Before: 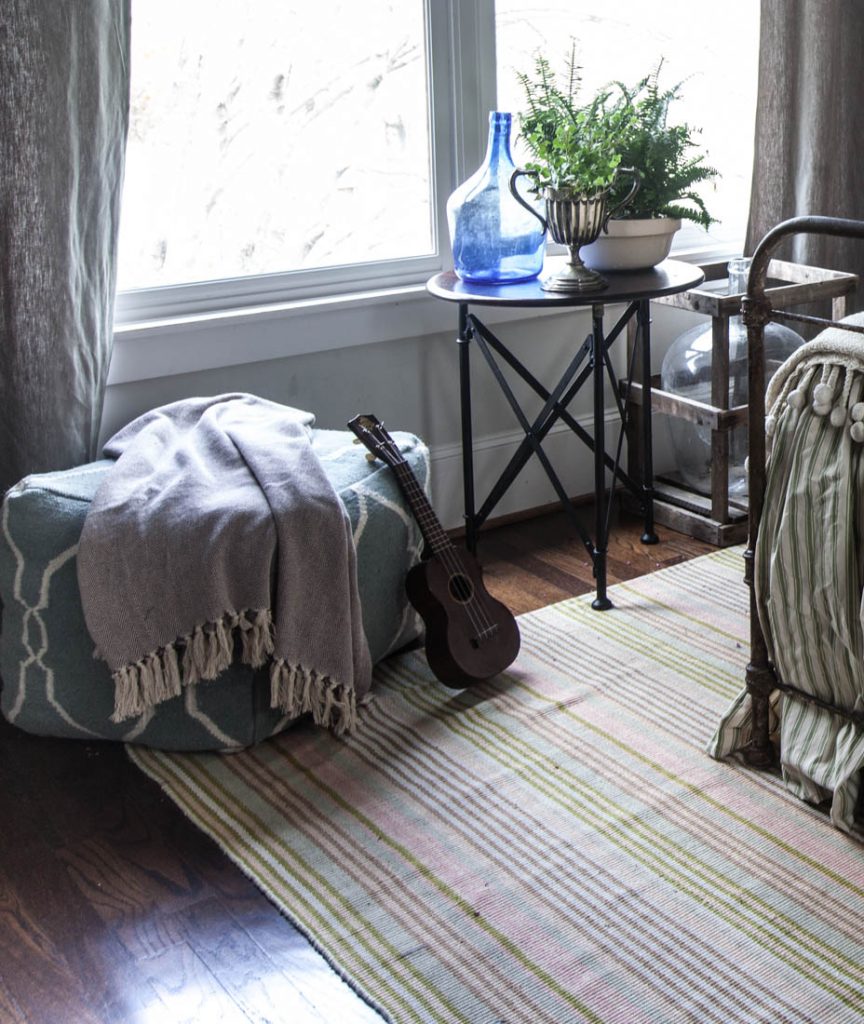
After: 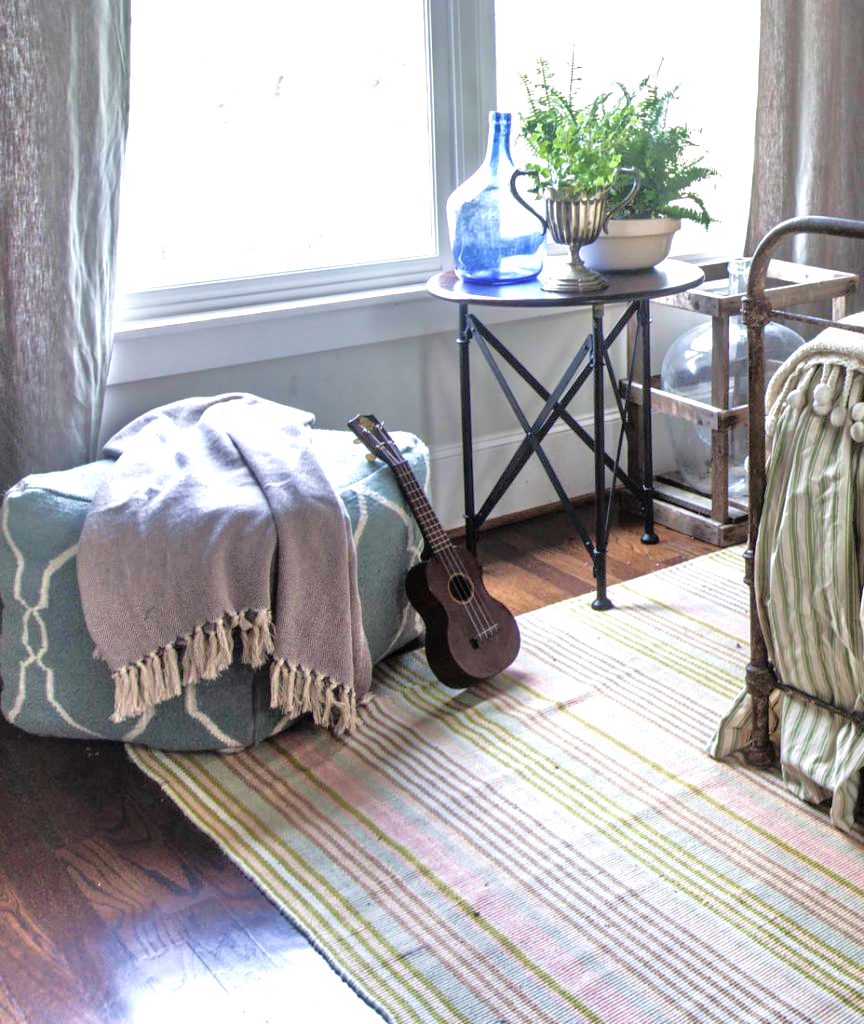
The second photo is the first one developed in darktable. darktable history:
velvia: on, module defaults
exposure: exposure 0.6 EV, compensate highlight preservation false
tone equalizer: -7 EV 0.15 EV, -6 EV 0.6 EV, -5 EV 1.15 EV, -4 EV 1.33 EV, -3 EV 1.15 EV, -2 EV 0.6 EV, -1 EV 0.15 EV, mask exposure compensation -0.5 EV
